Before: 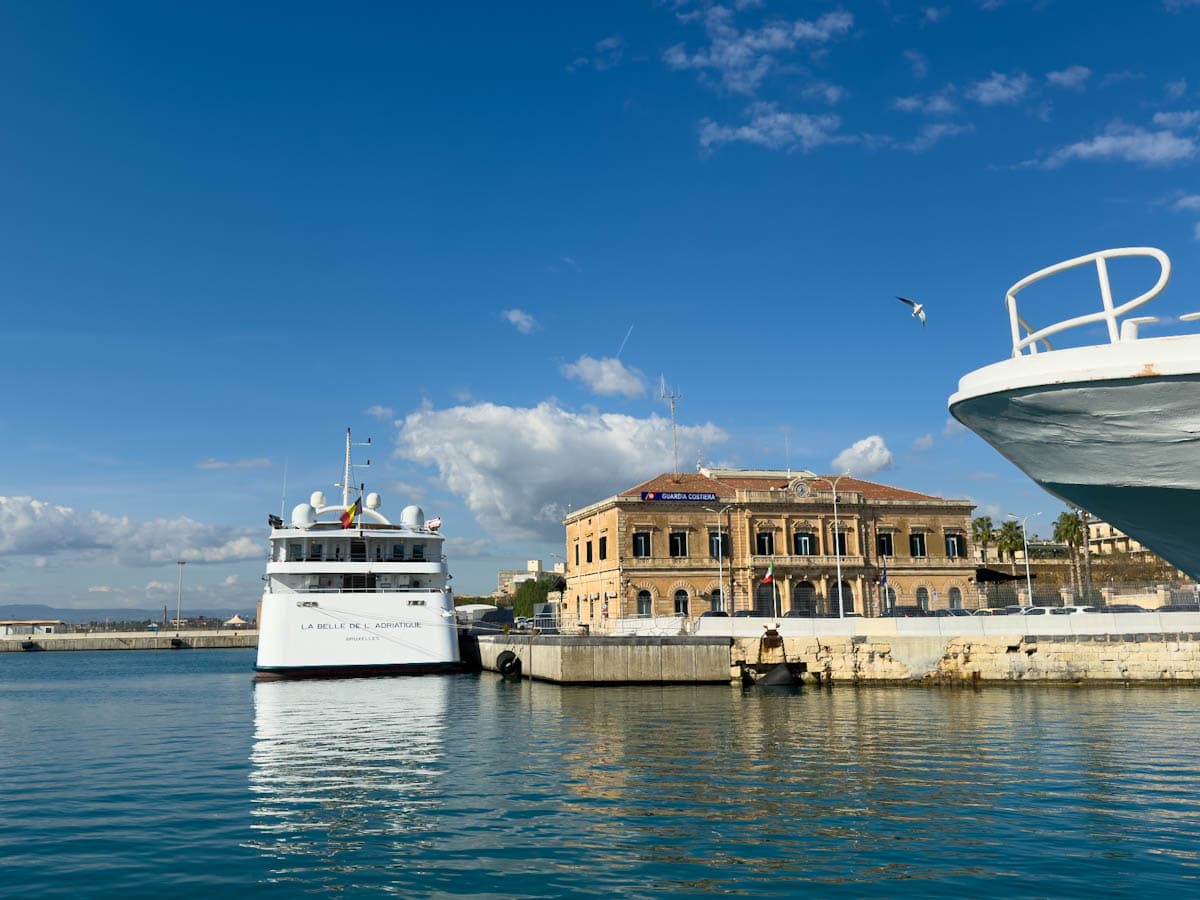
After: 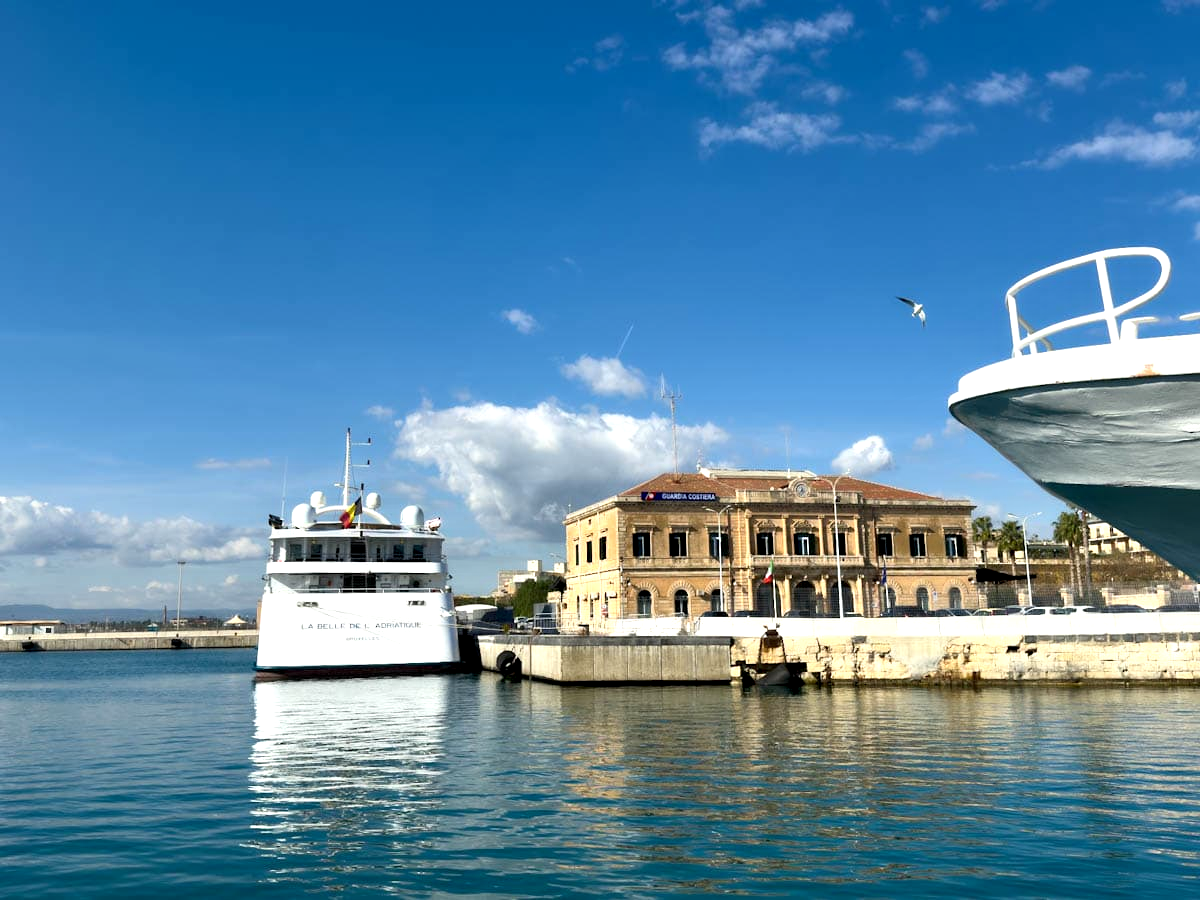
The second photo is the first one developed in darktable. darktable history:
contrast equalizer: y [[0.514, 0.573, 0.581, 0.508, 0.5, 0.5], [0.5 ×6], [0.5 ×6], [0 ×6], [0 ×6]]
exposure: exposure 0.401 EV, compensate exposure bias true, compensate highlight preservation false
